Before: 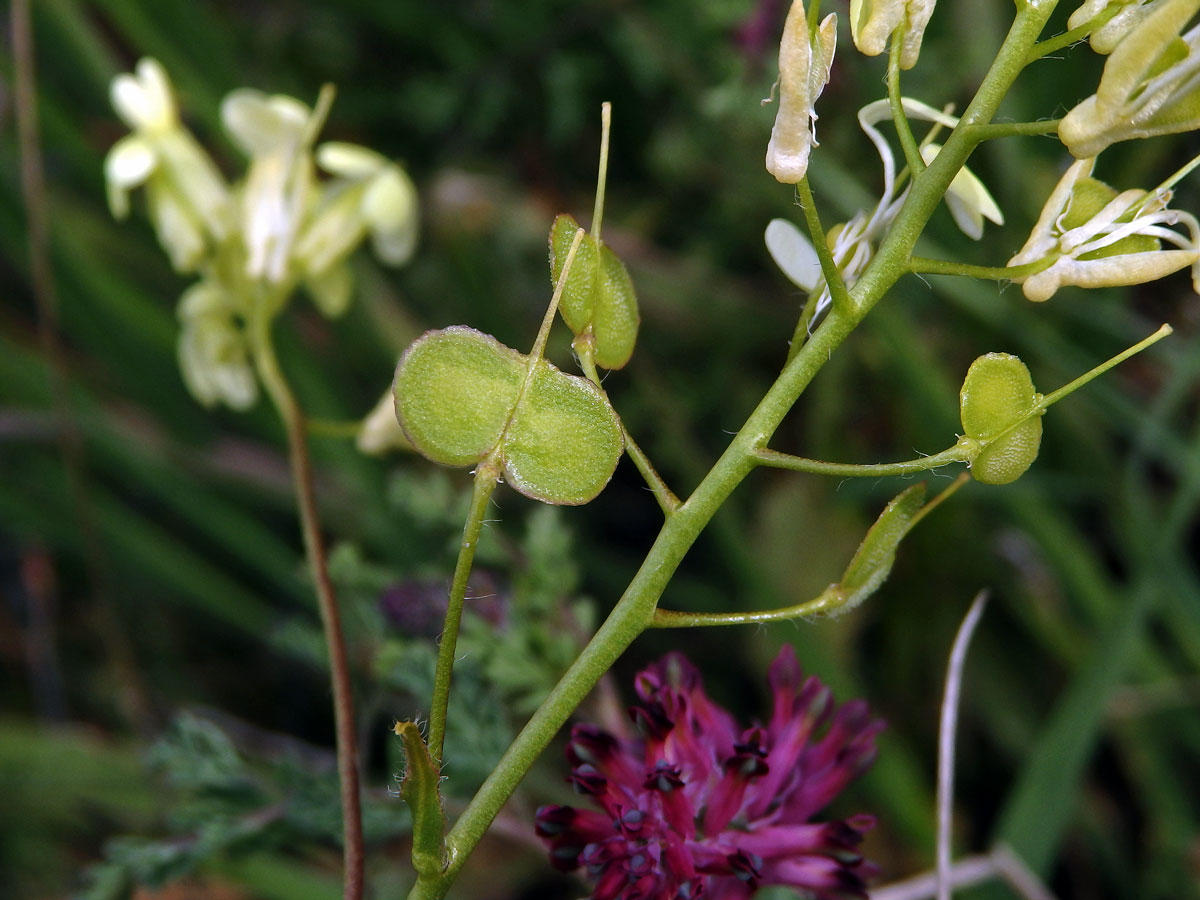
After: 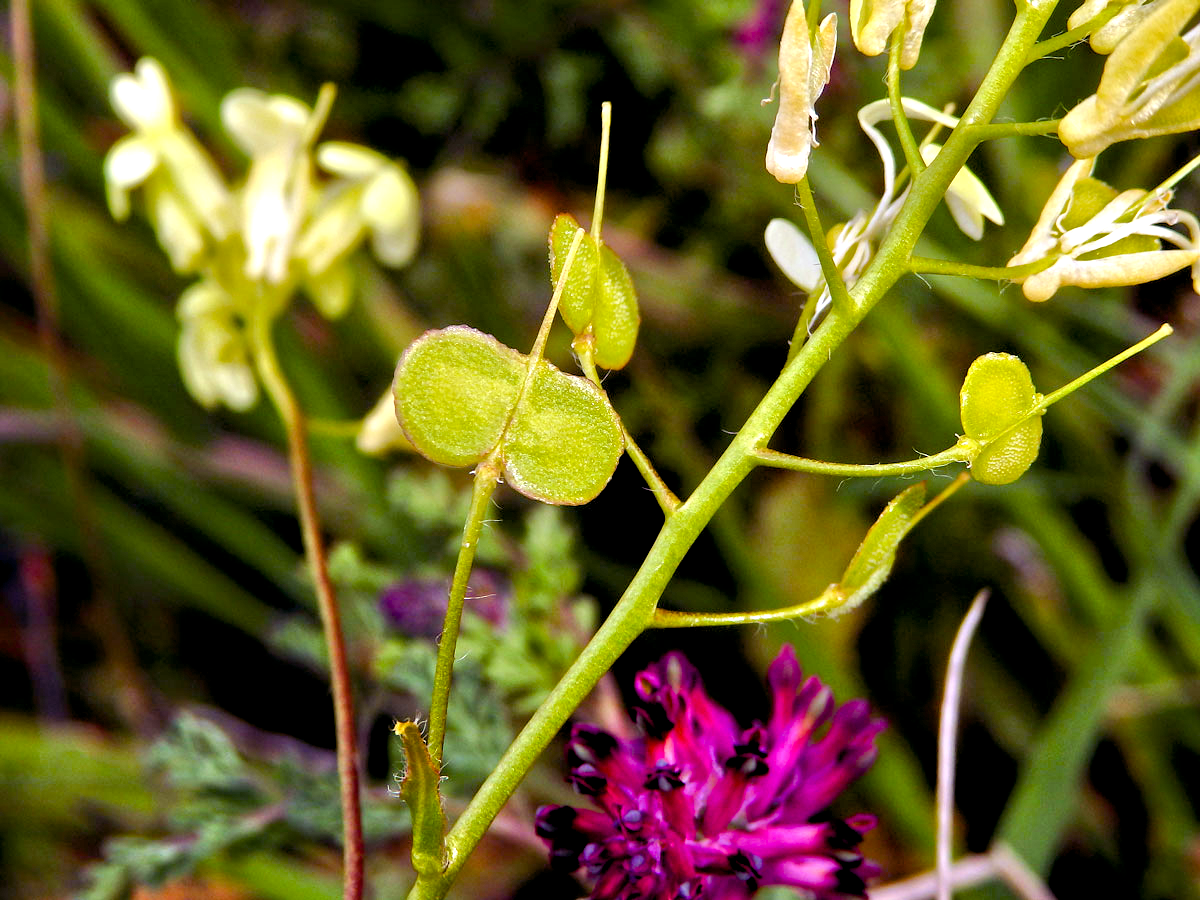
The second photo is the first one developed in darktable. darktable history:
color balance rgb: shadows lift › luminance -21.66%, shadows lift › chroma 8.98%, shadows lift › hue 283.37°, power › chroma 1.55%, power › hue 25.59°, highlights gain › luminance 6.08%, highlights gain › chroma 2.55%, highlights gain › hue 90°, global offset › luminance -0.87%, perceptual saturation grading › global saturation 27.49%, perceptual saturation grading › highlights -28.39%, perceptual saturation grading › mid-tones 15.22%, perceptual saturation grading › shadows 33.98%, perceptual brilliance grading › highlights 10%, perceptual brilliance grading › mid-tones 5%
tone equalizer: -7 EV 0.15 EV, -6 EV 0.6 EV, -5 EV 1.15 EV, -4 EV 1.33 EV, -3 EV 1.15 EV, -2 EV 0.6 EV, -1 EV 0.15 EV, mask exposure compensation -0.5 EV
